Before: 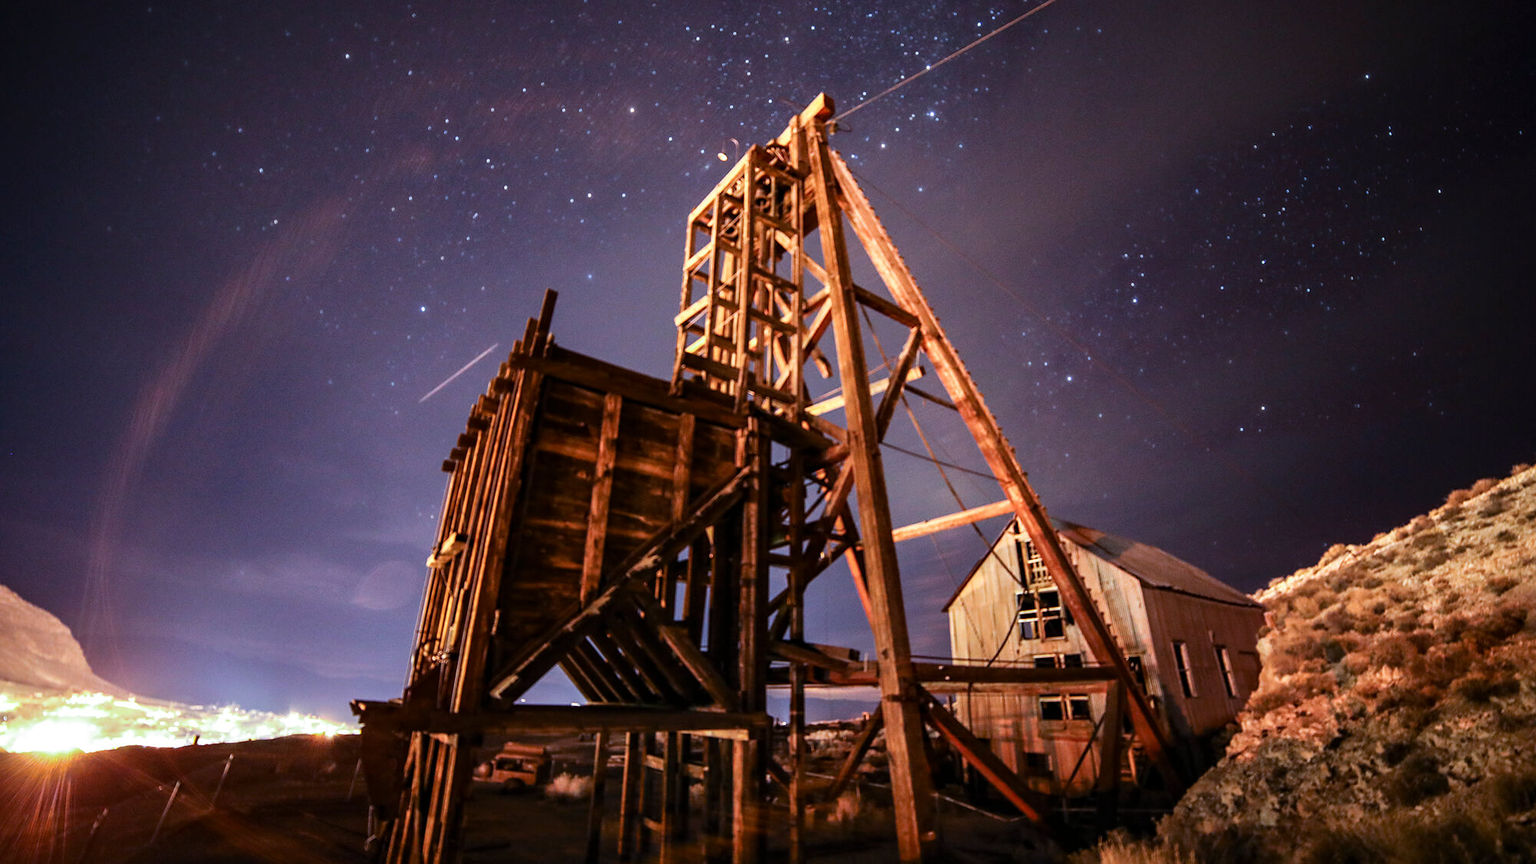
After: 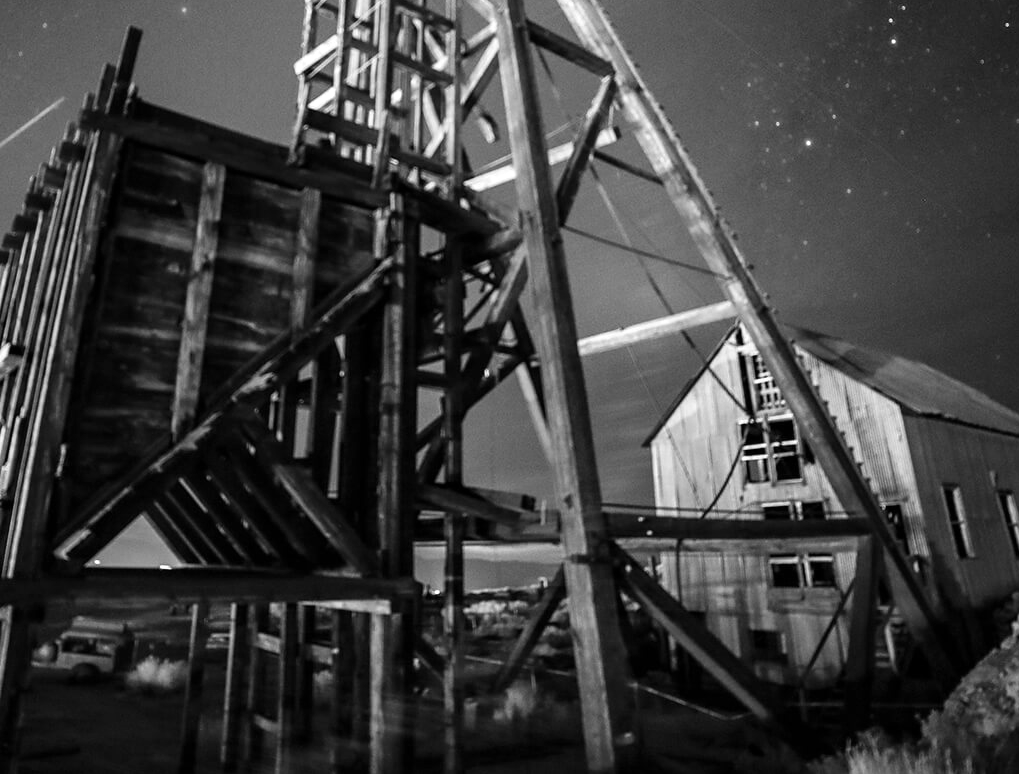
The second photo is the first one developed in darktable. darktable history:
crop and rotate: left 29.237%, top 31.152%, right 19.807%
monochrome: on, module defaults
levels: levels [0, 0.474, 0.947]
